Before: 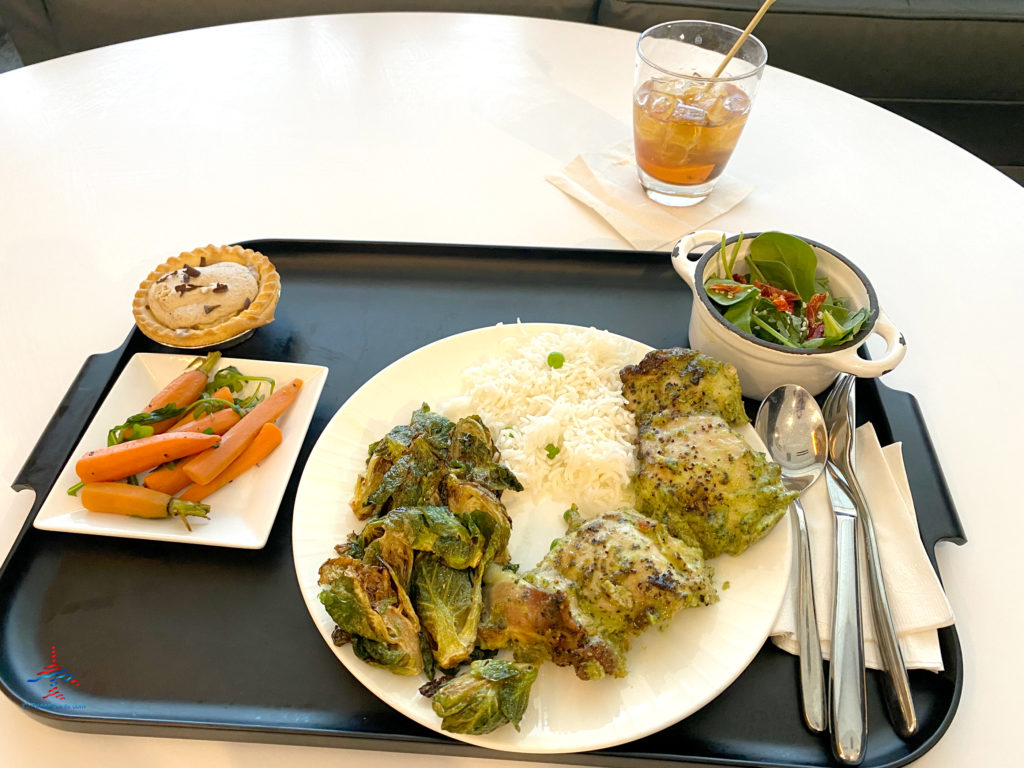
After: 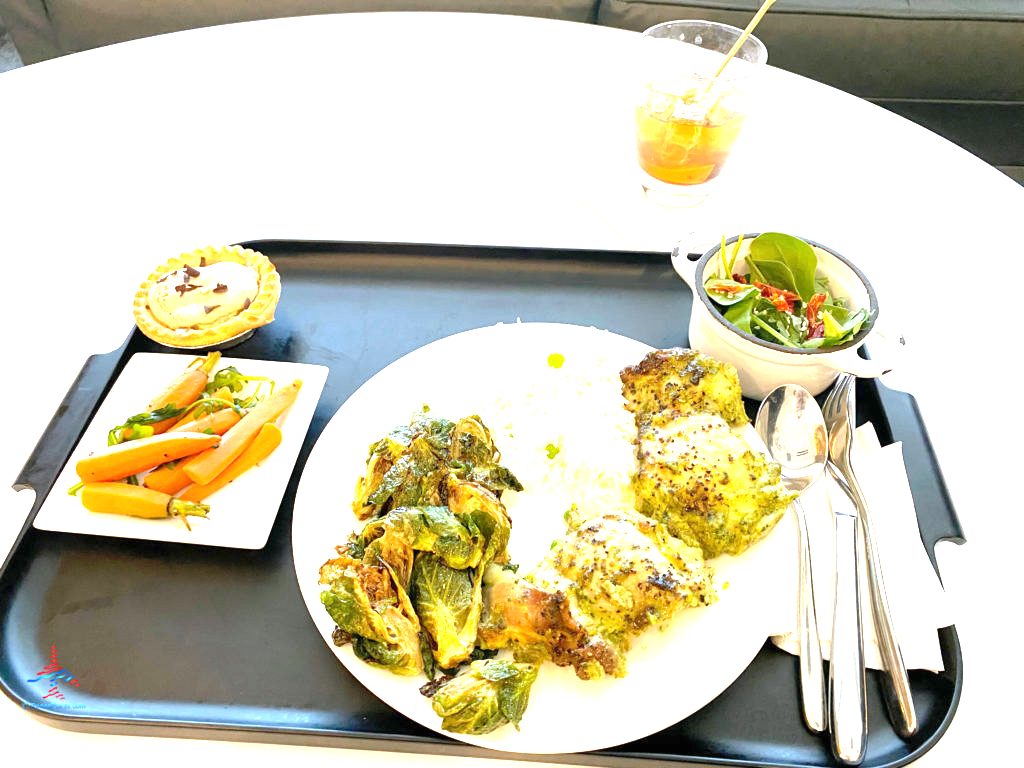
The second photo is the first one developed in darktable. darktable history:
exposure: black level correction 0, exposure 1.55 EV, compensate exposure bias true, compensate highlight preservation false
white balance: red 0.984, blue 1.059
